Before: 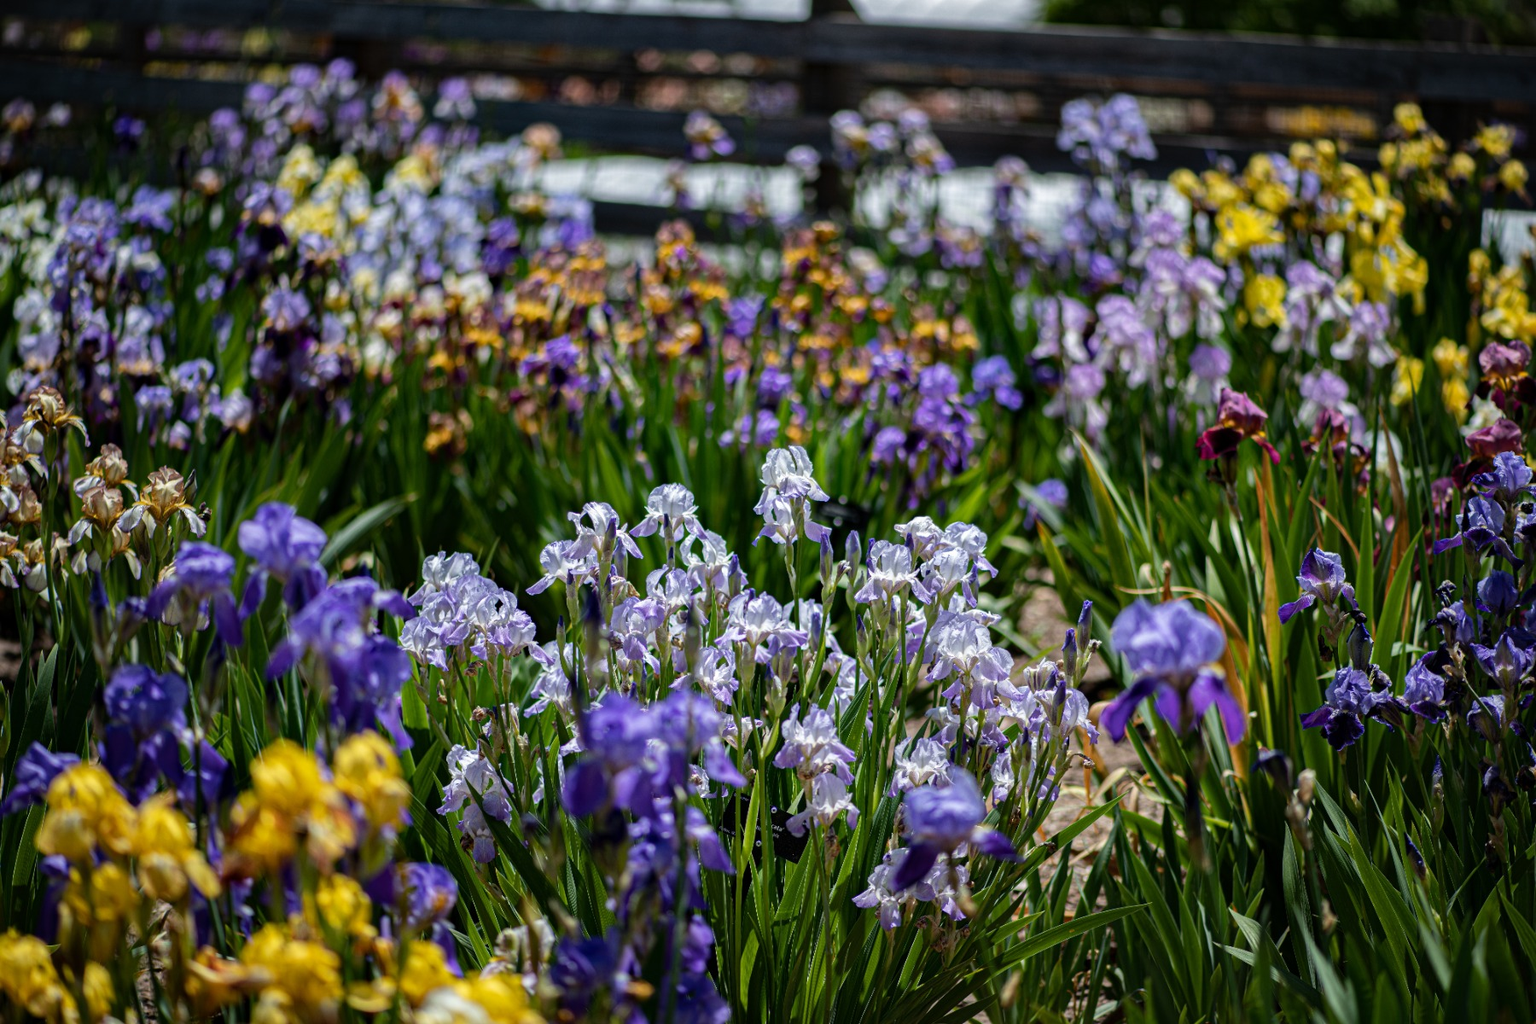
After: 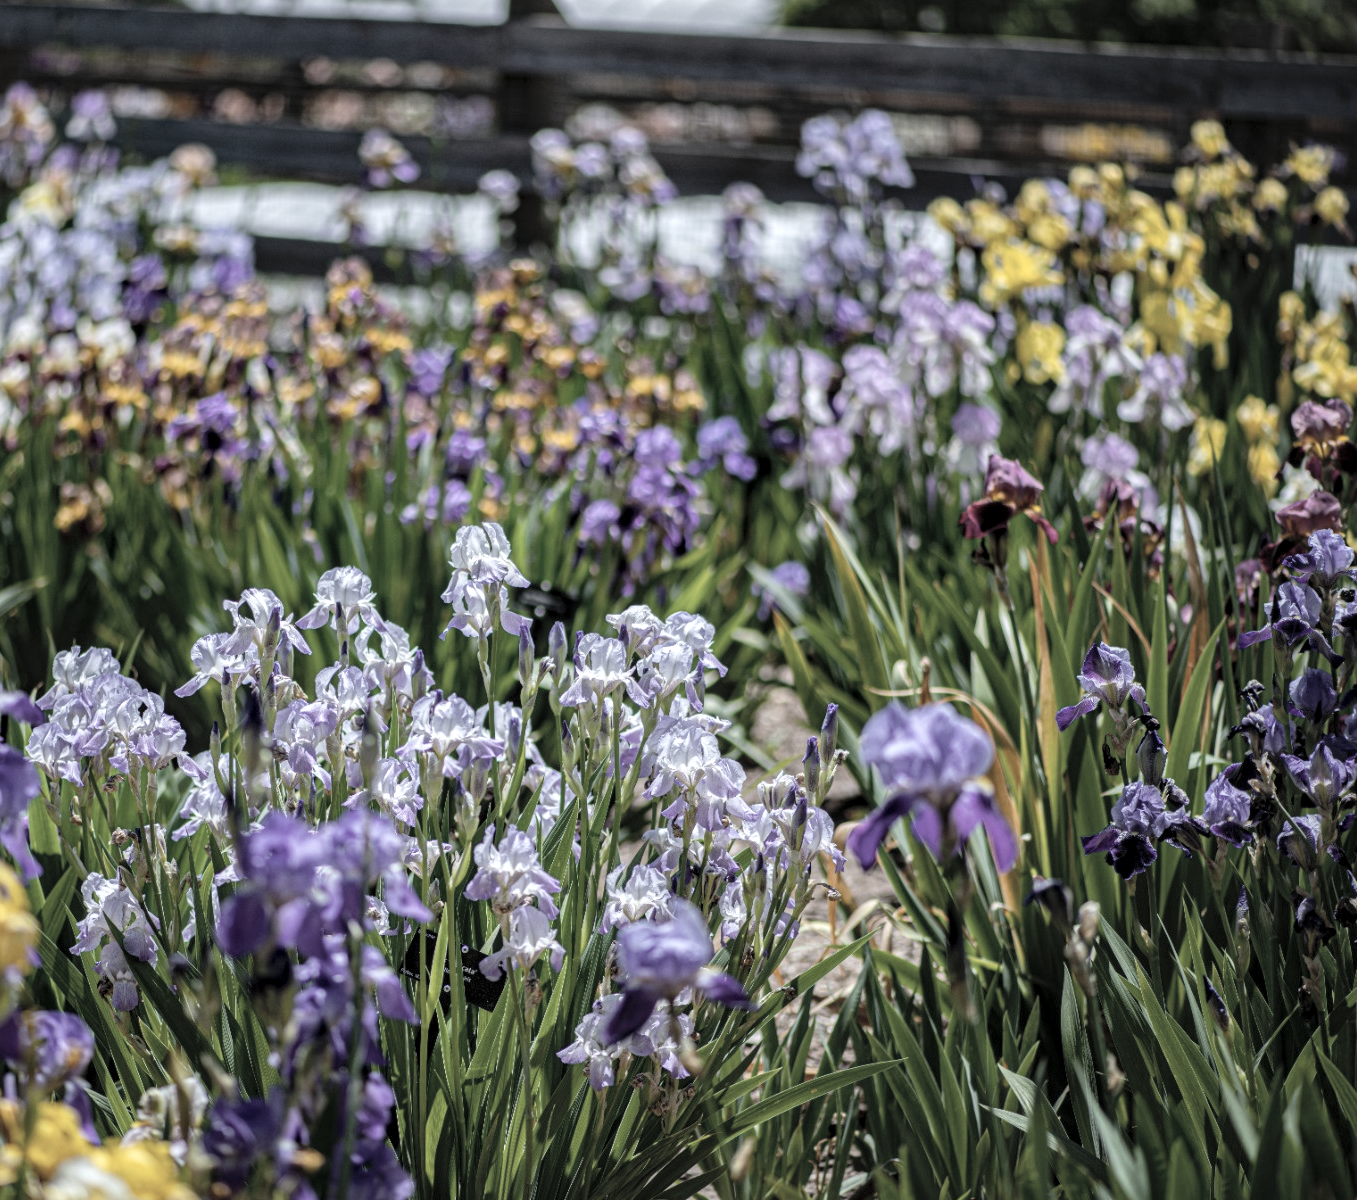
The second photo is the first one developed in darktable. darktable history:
white balance: red 0.976, blue 1.04
crop and rotate: left 24.6%
local contrast: on, module defaults
contrast brightness saturation: brightness 0.18, saturation -0.5
color balance: output saturation 110%
